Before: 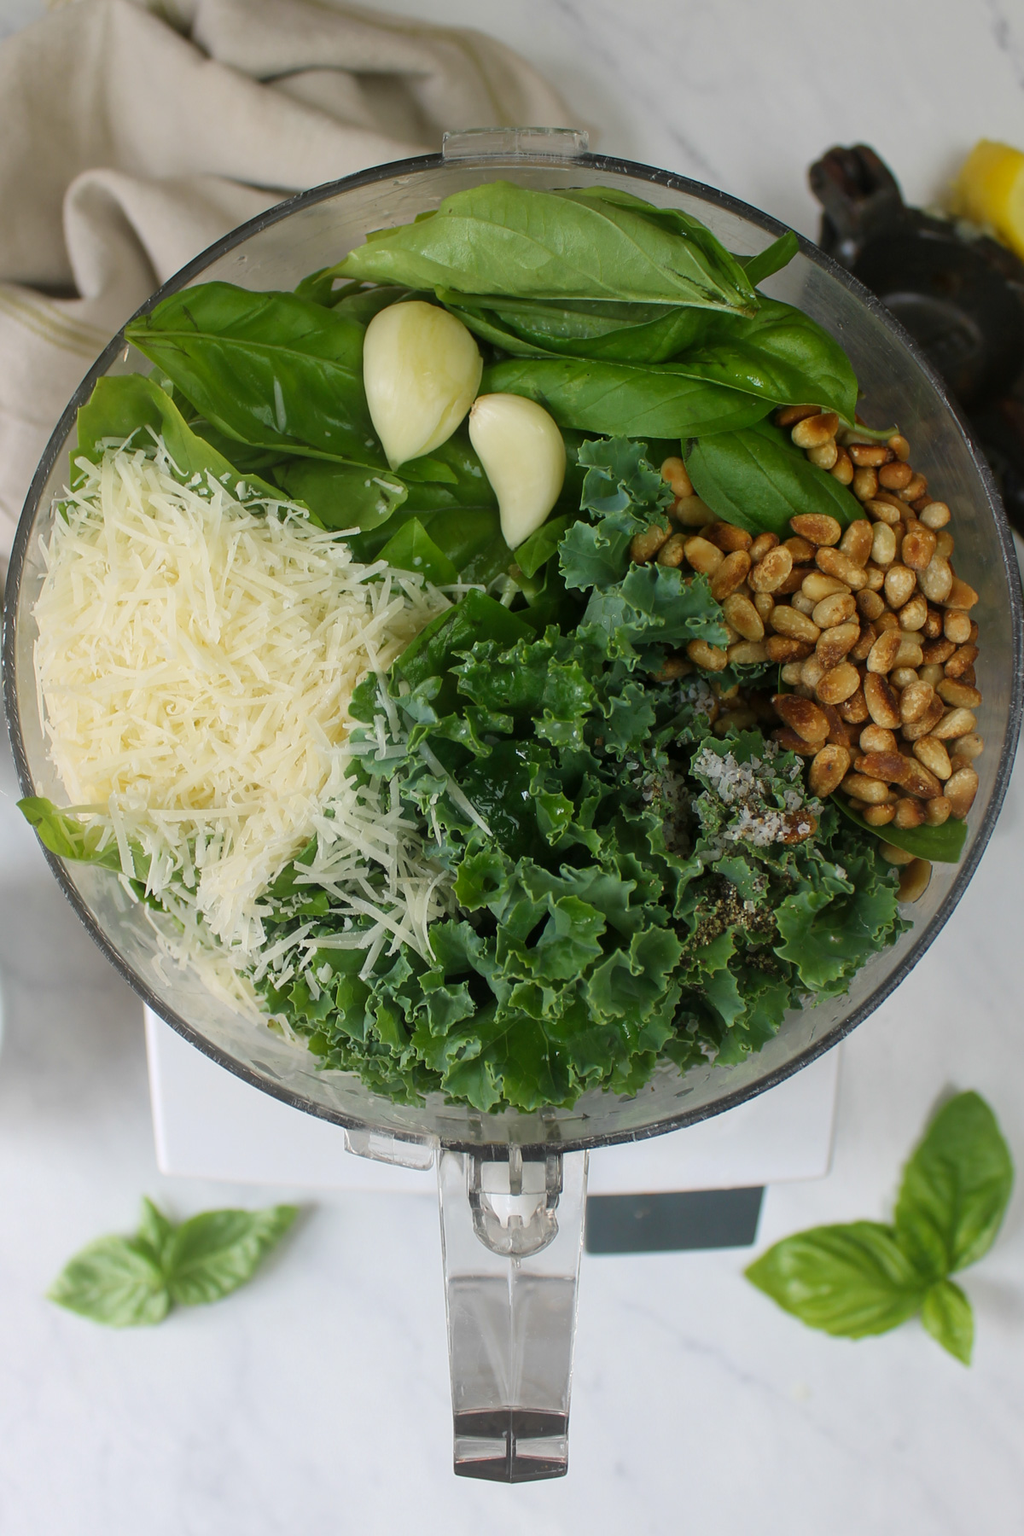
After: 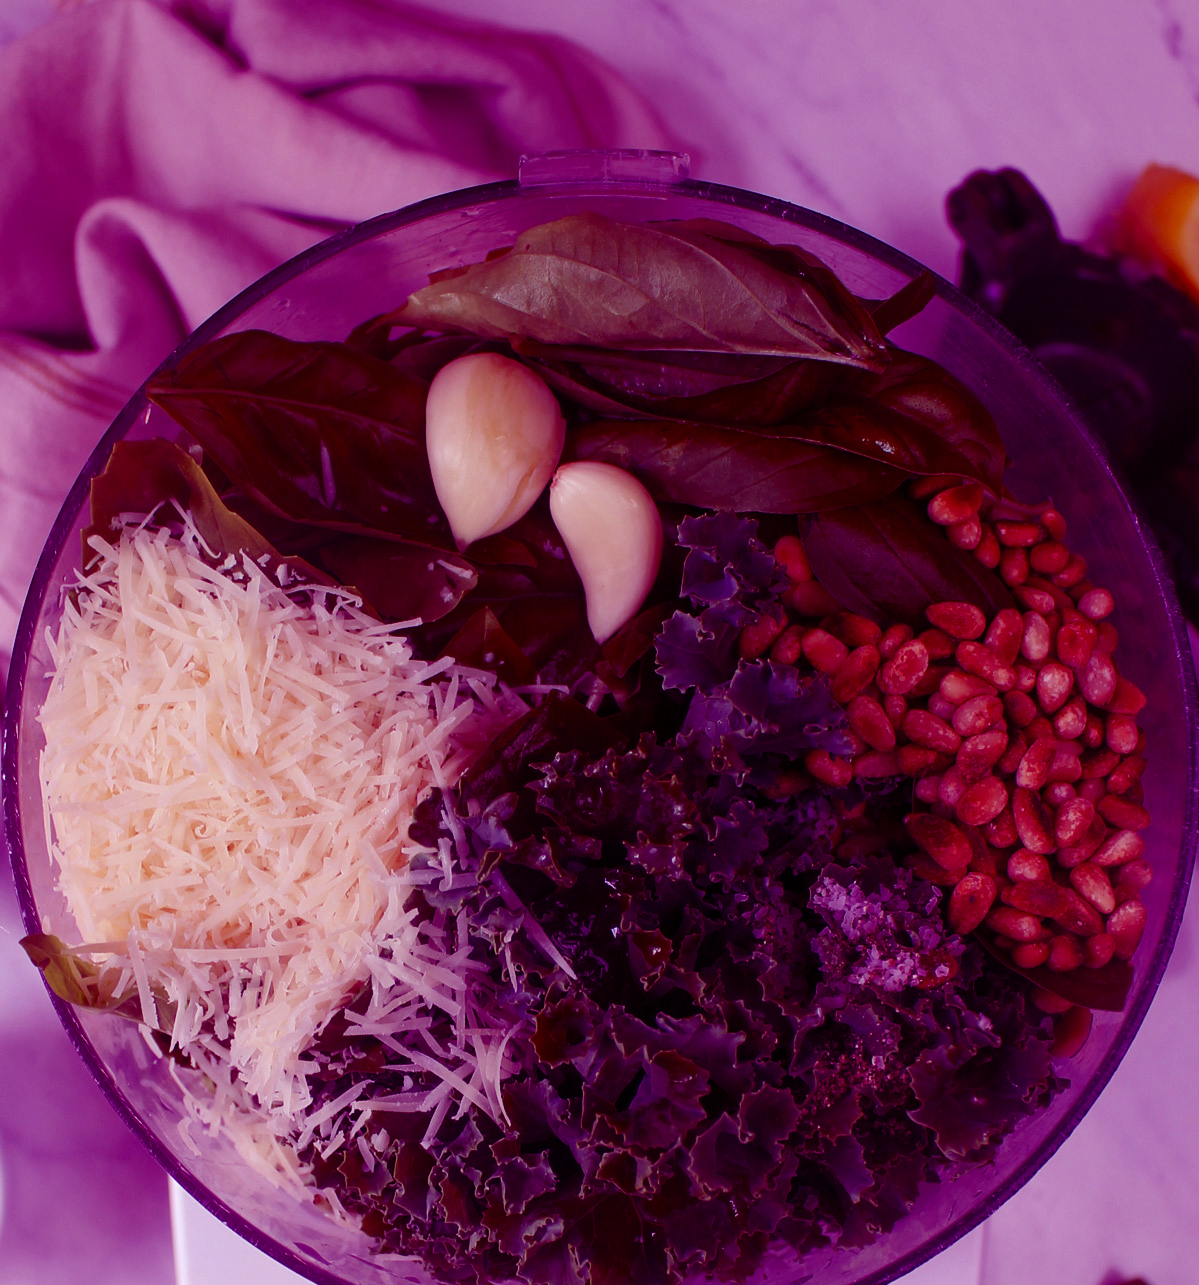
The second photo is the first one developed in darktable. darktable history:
tone equalizer: on, module defaults
color balance: mode lift, gamma, gain (sRGB), lift [1, 1, 0.101, 1]
crop: bottom 28.576%
